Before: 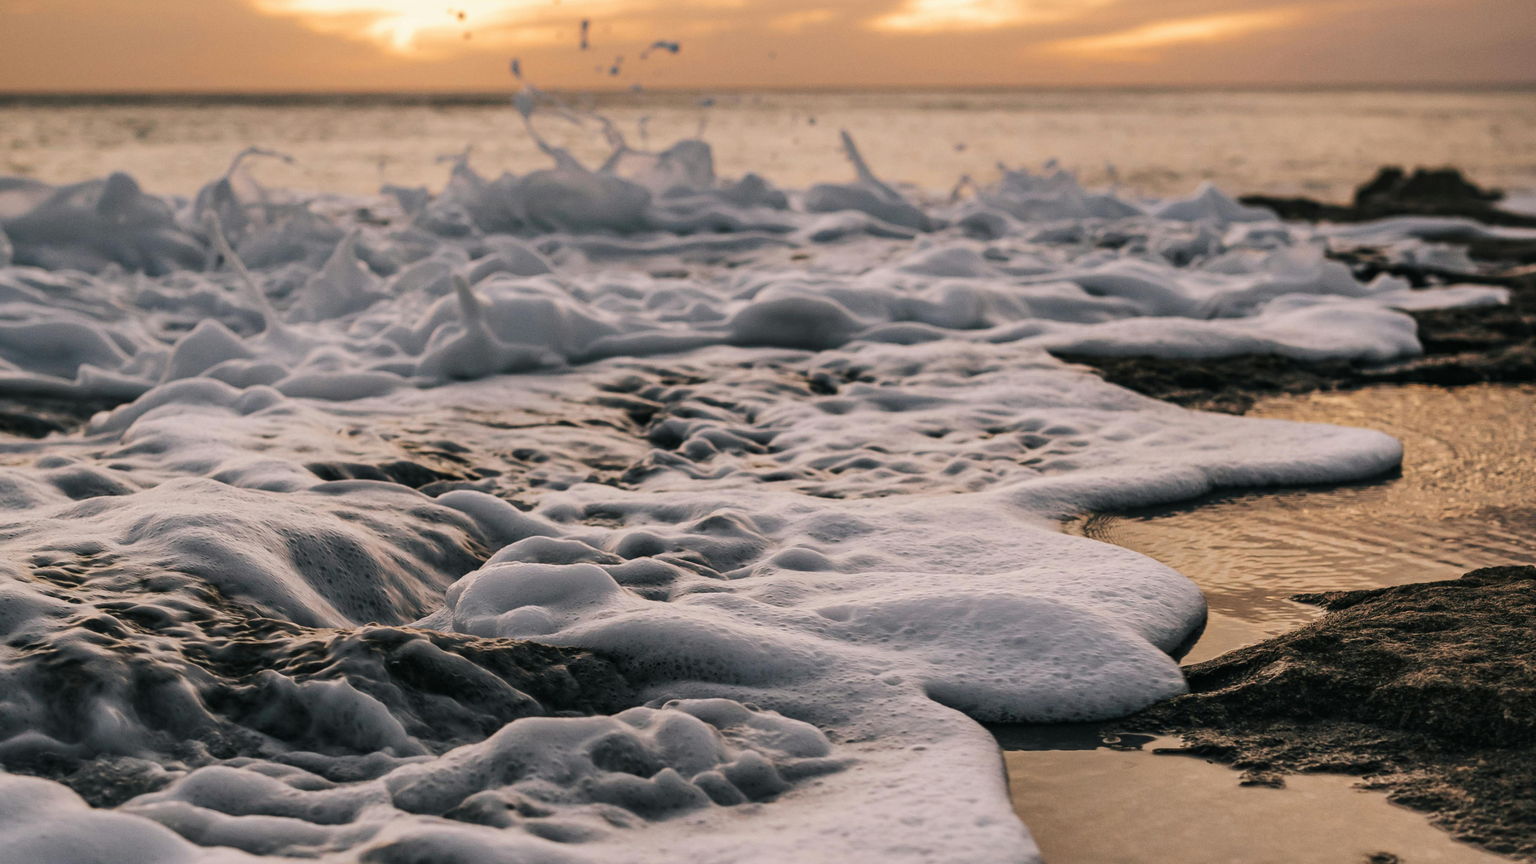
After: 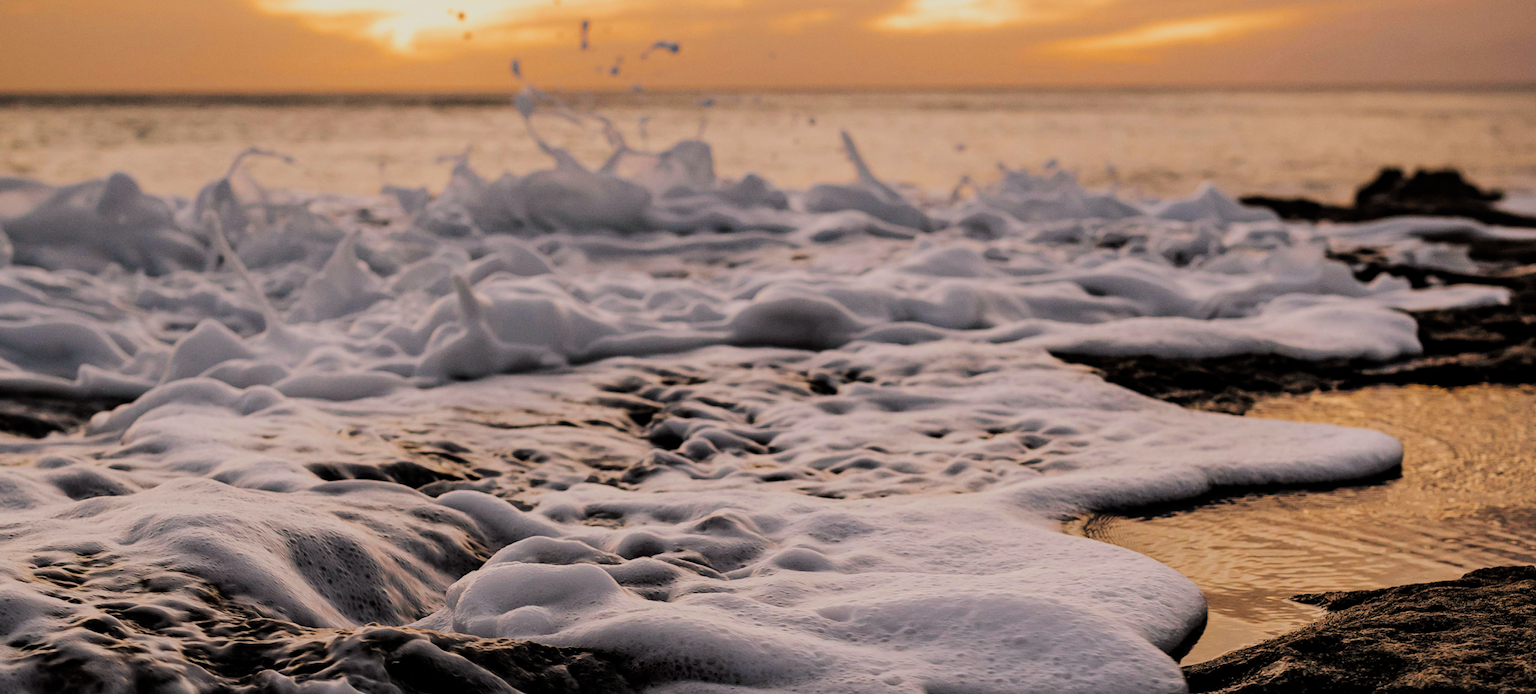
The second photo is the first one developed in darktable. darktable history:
crop: bottom 19.644%
color balance: mode lift, gamma, gain (sRGB), lift [1, 1.049, 1, 1]
filmic rgb: black relative exposure -7.6 EV, white relative exposure 4.64 EV, threshold 3 EV, target black luminance 0%, hardness 3.55, latitude 50.51%, contrast 1.033, highlights saturation mix 10%, shadows ↔ highlights balance -0.198%, color science v4 (2020), enable highlight reconstruction true
